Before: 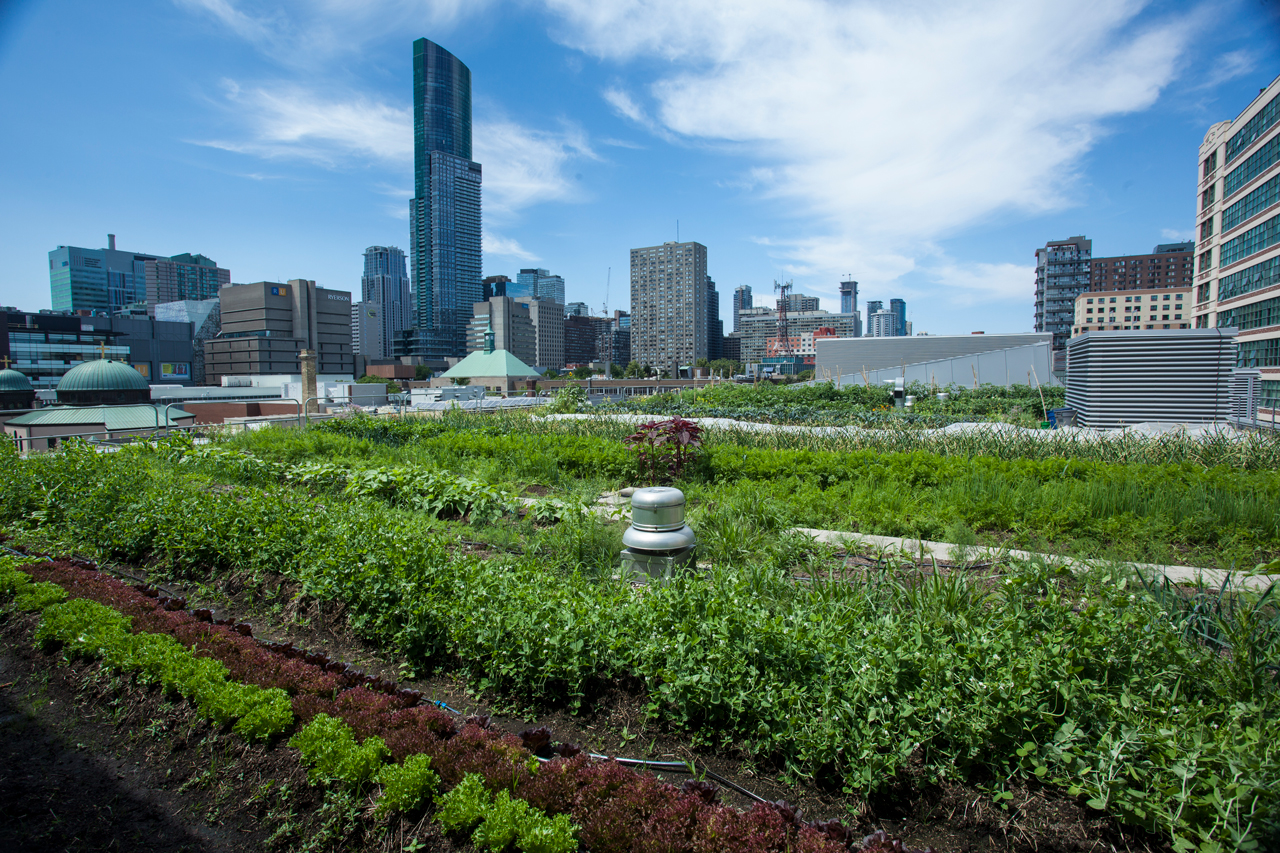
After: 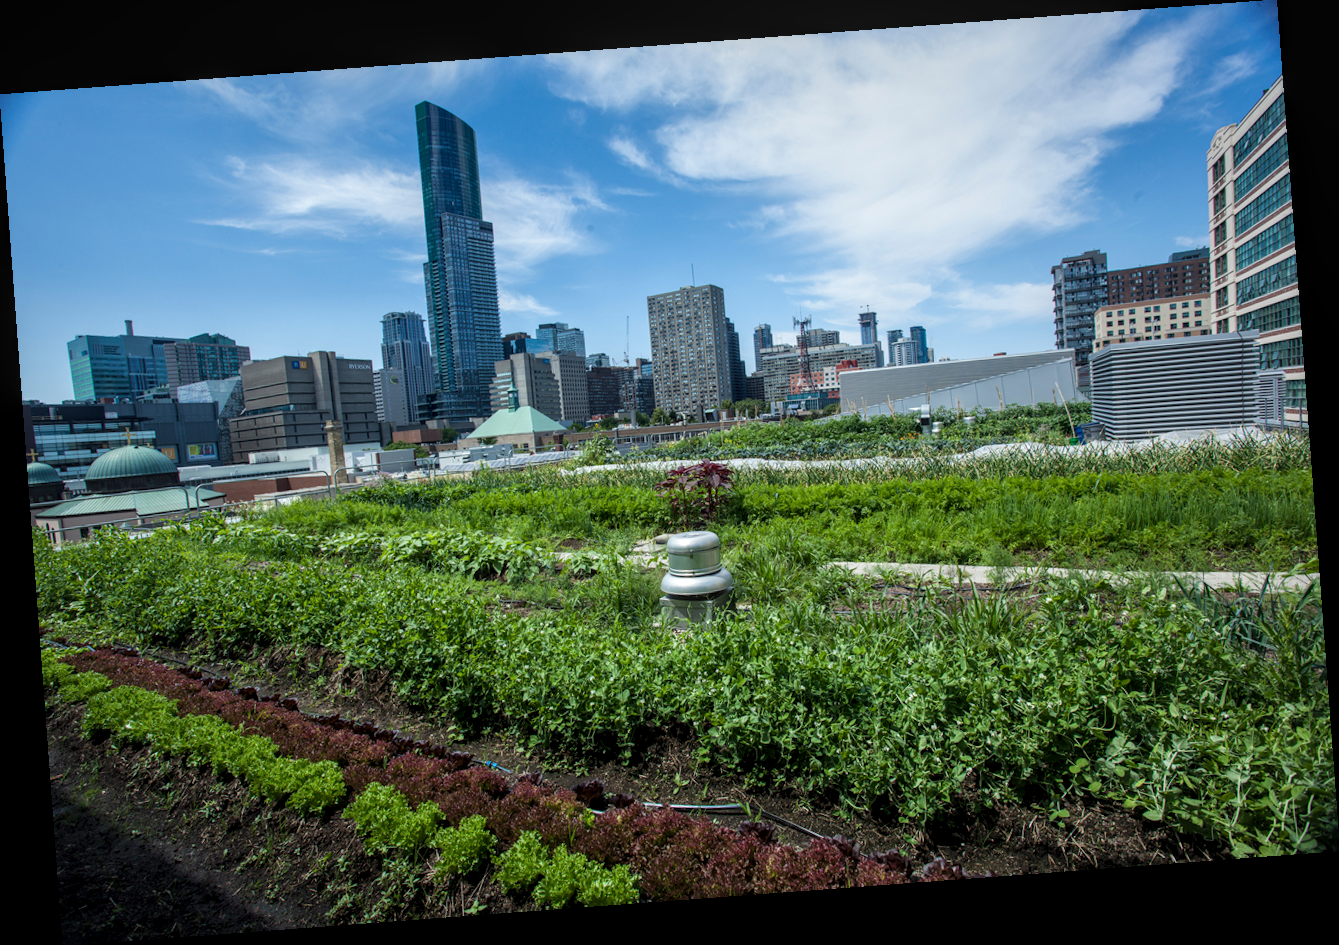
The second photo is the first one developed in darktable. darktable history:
rotate and perspective: rotation -4.25°, automatic cropping off
fill light: on, module defaults
local contrast: on, module defaults
